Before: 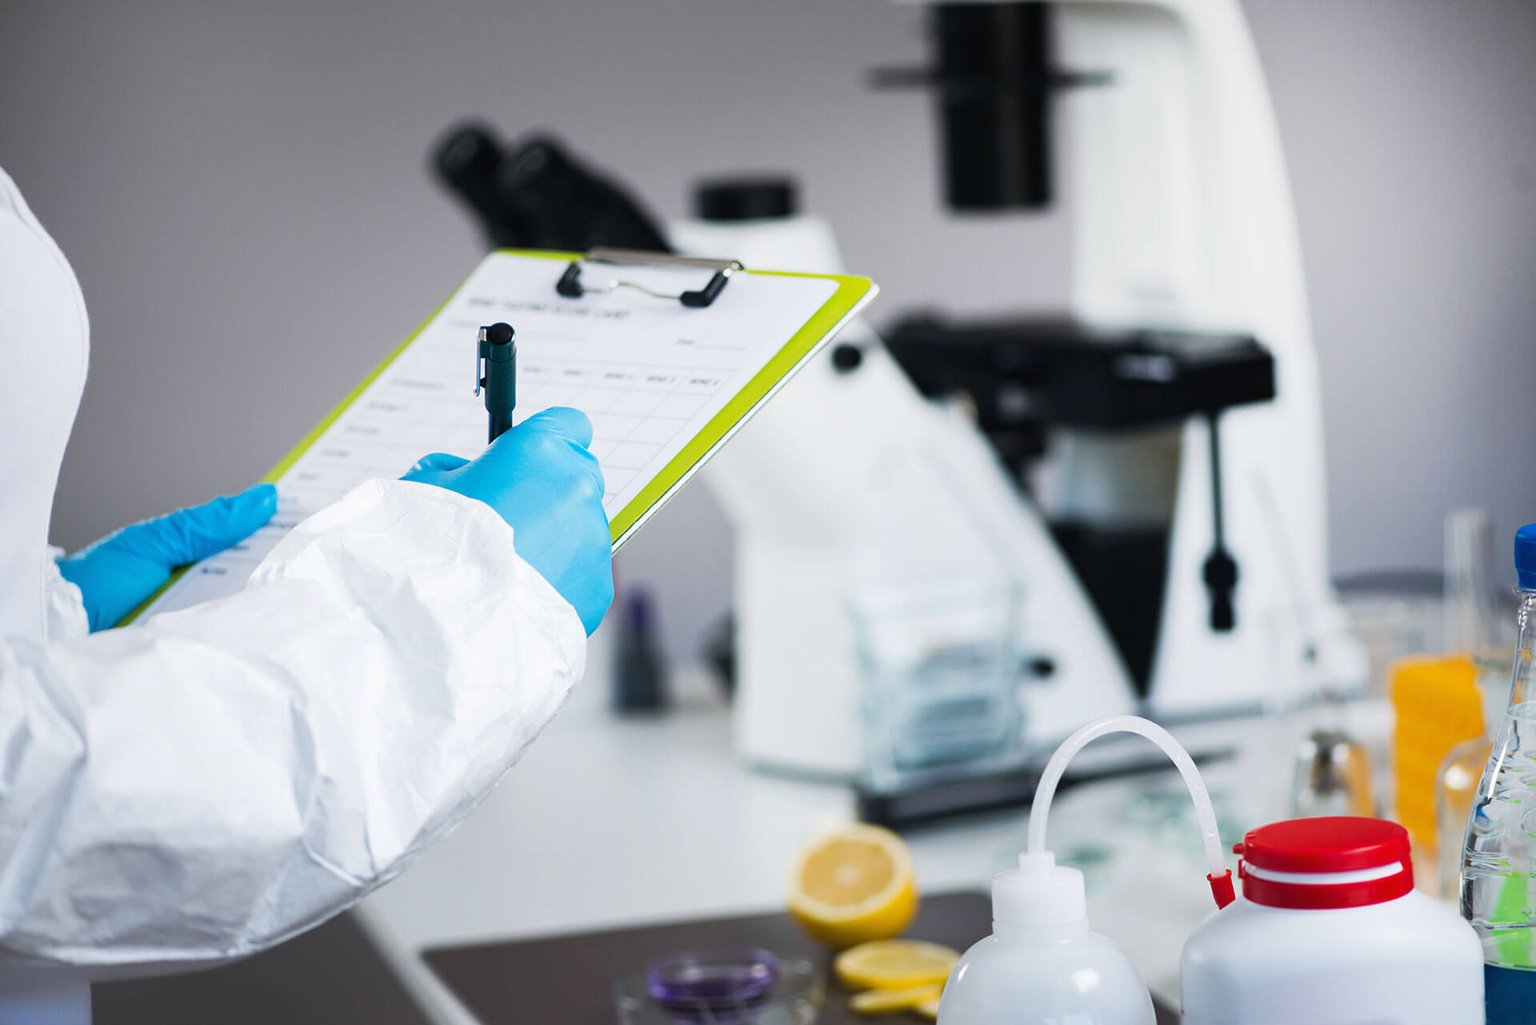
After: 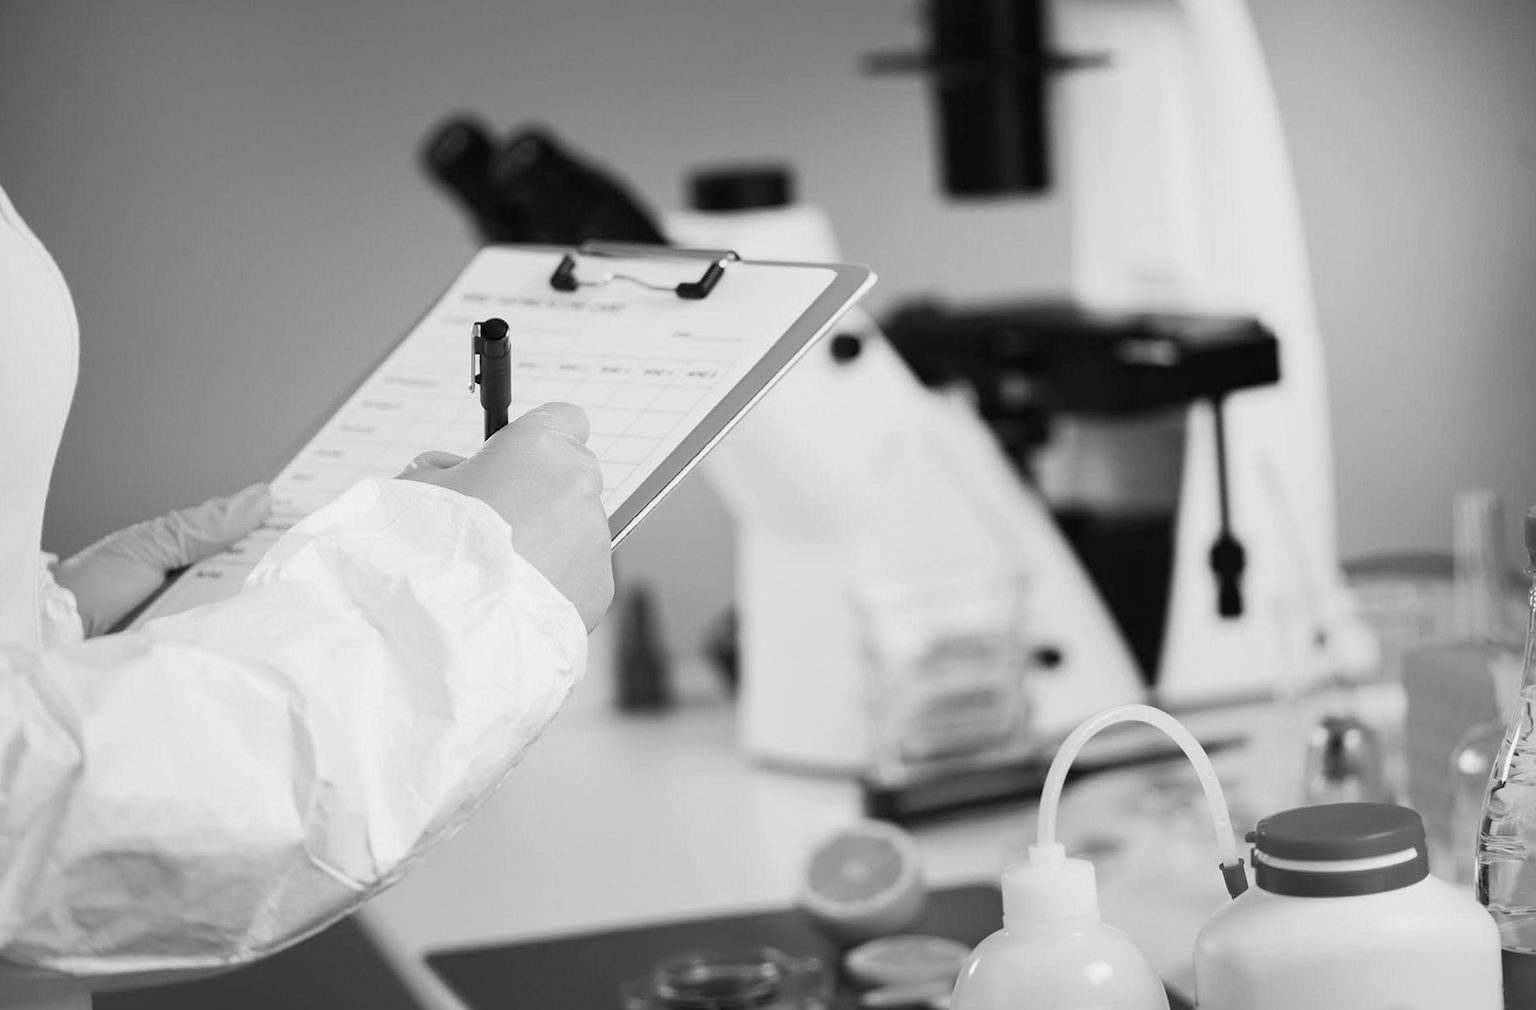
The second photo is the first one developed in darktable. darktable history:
color calibration: output gray [0.253, 0.26, 0.487, 0], gray › normalize channels true, illuminant same as pipeline (D50), adaptation XYZ, x 0.346, y 0.359, gamut compression 0
rotate and perspective: rotation -1°, crop left 0.011, crop right 0.989, crop top 0.025, crop bottom 0.975
